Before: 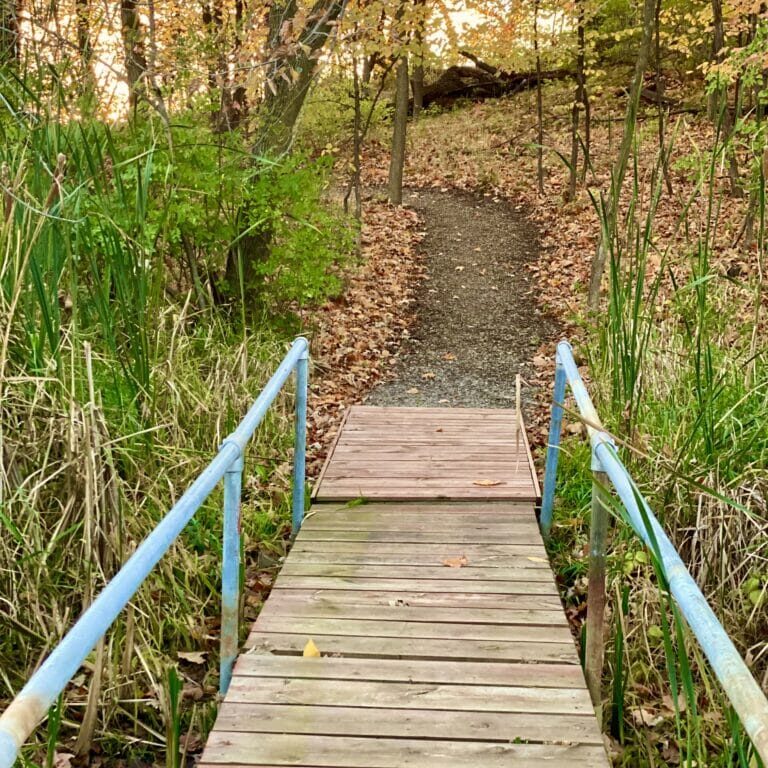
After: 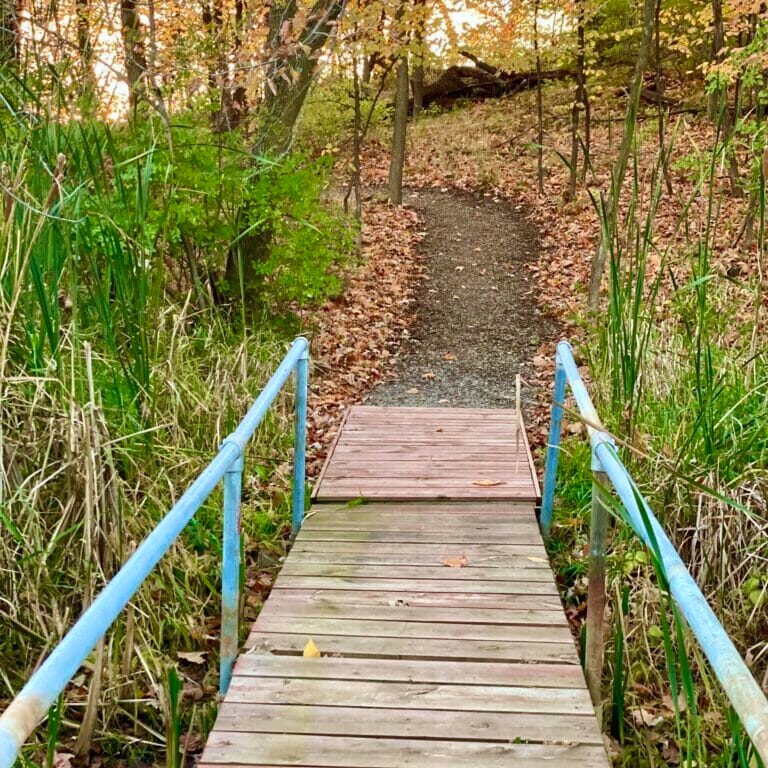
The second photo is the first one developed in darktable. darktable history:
color correction: highlights a* -0.828, highlights b* -8.43
